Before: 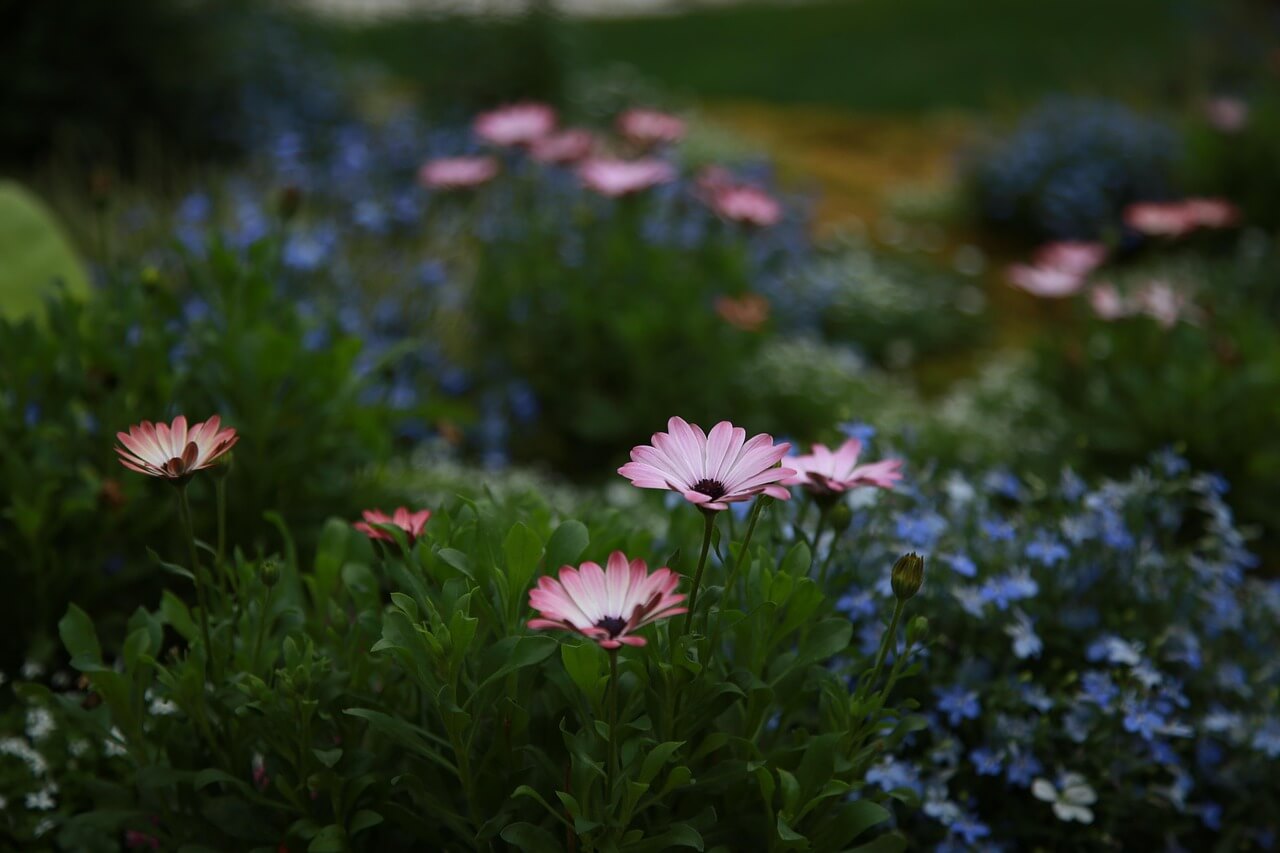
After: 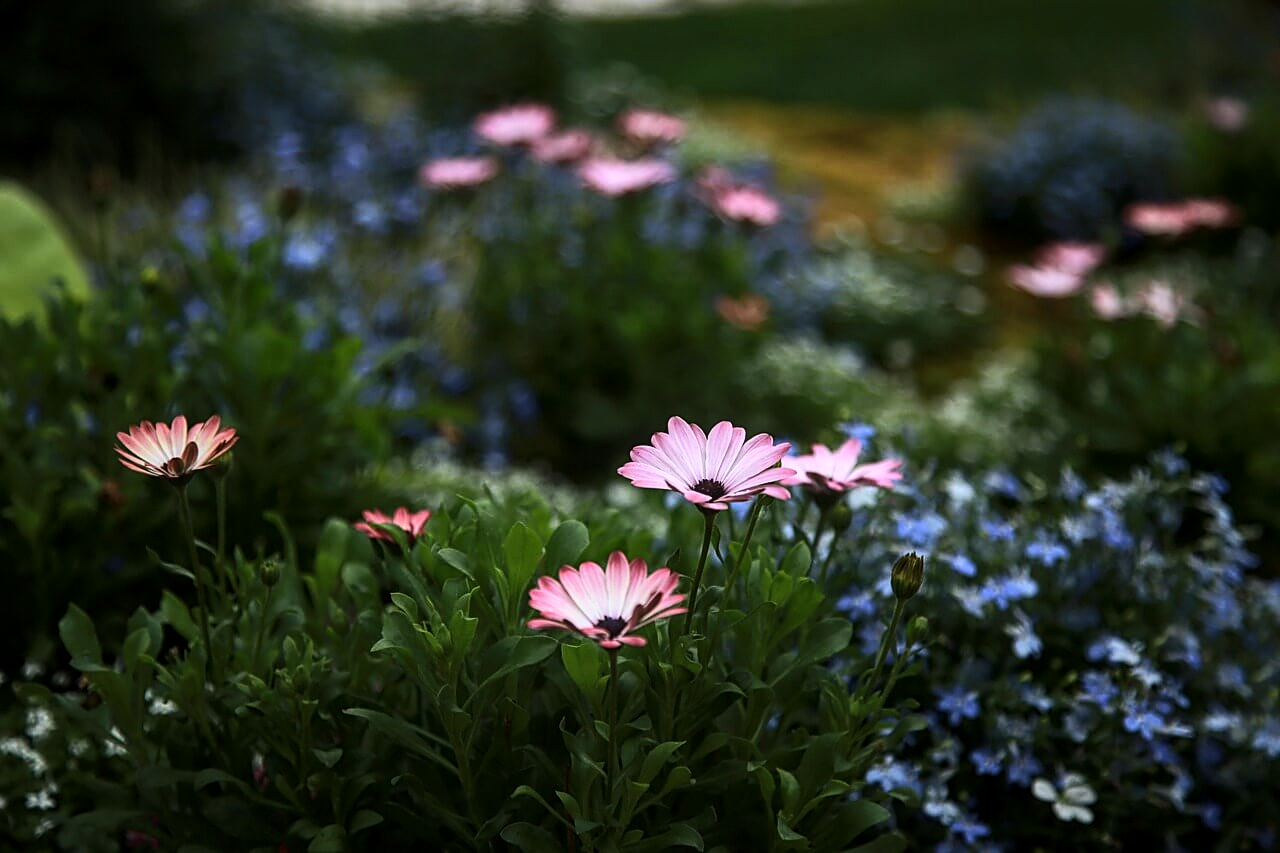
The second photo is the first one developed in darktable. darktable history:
tone equalizer: edges refinement/feathering 500, mask exposure compensation -1.57 EV, preserve details no
sharpen: on, module defaults
tone curve: curves: ch0 [(0, 0) (0.003, 0.003) (0.011, 0.009) (0.025, 0.022) (0.044, 0.037) (0.069, 0.051) (0.1, 0.079) (0.136, 0.114) (0.177, 0.152) (0.224, 0.212) (0.277, 0.281) (0.335, 0.358) (0.399, 0.459) (0.468, 0.573) (0.543, 0.684) (0.623, 0.779) (0.709, 0.866) (0.801, 0.949) (0.898, 0.98) (1, 1)], color space Lab, linked channels, preserve colors none
local contrast: on, module defaults
color calibration: illuminant same as pipeline (D50), adaptation XYZ, x 0.346, y 0.358, temperature 5023.69 K
